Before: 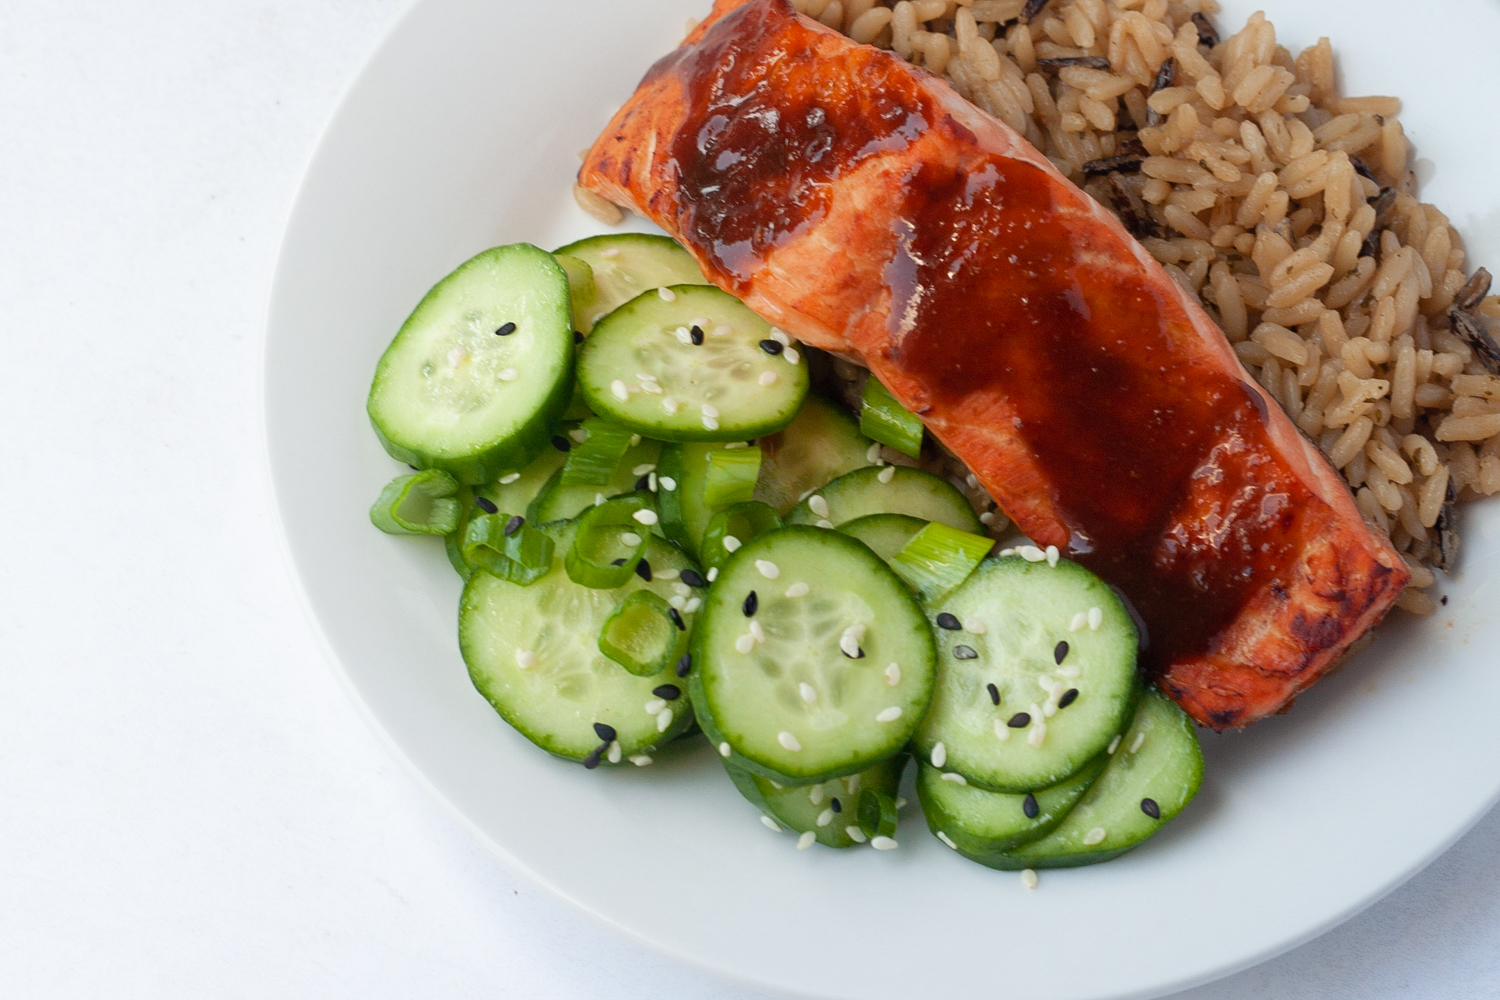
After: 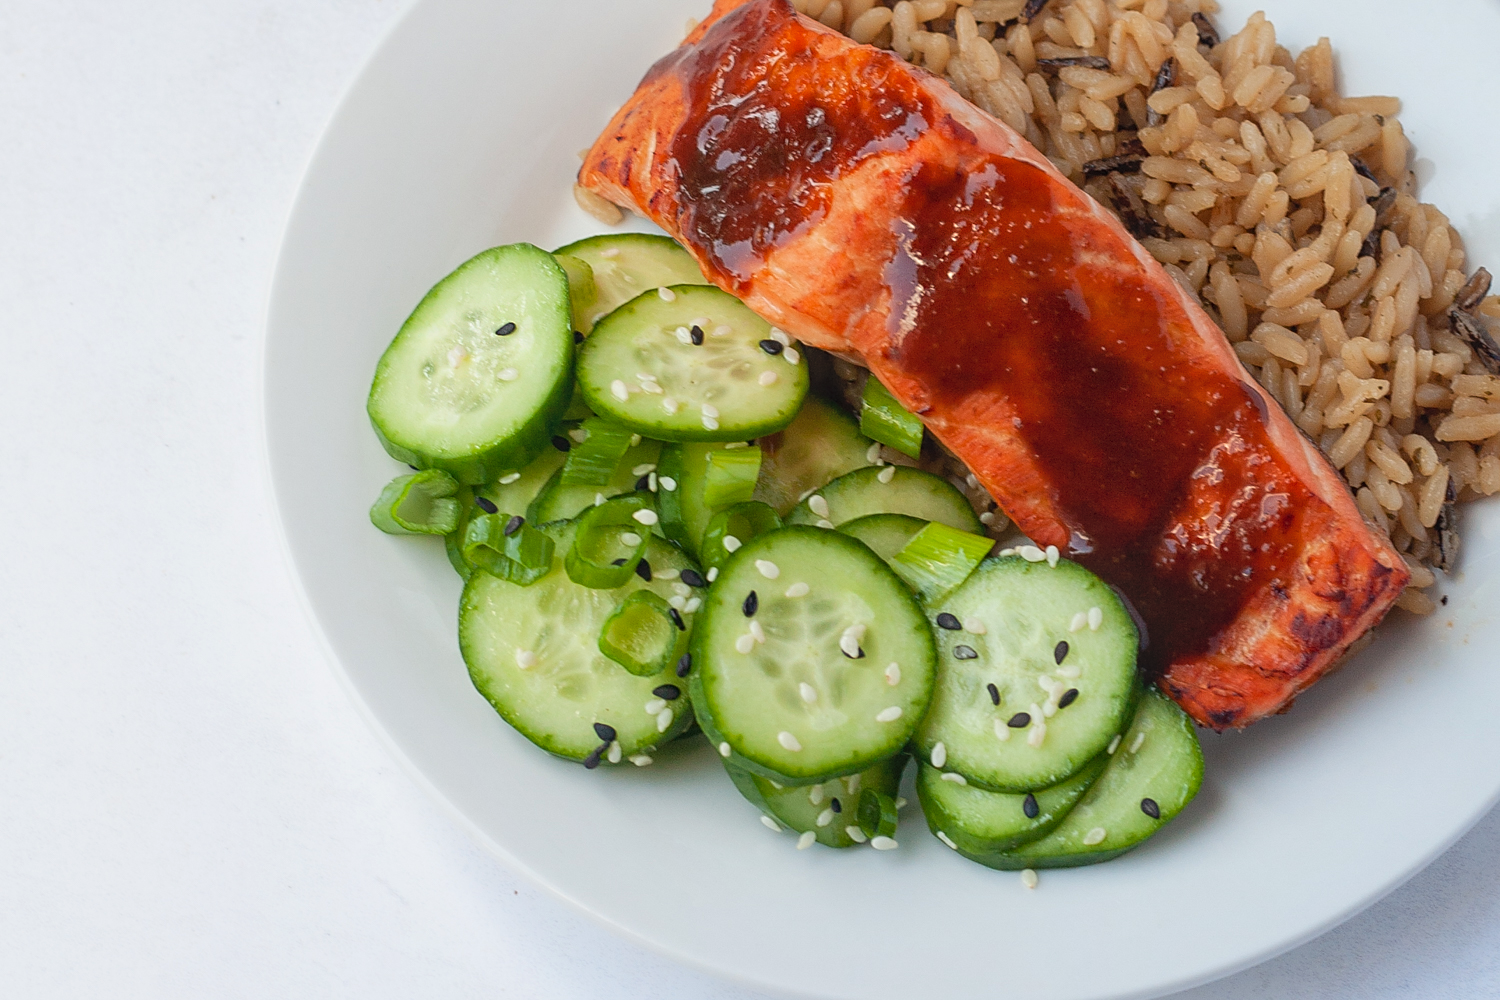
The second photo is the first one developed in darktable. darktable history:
contrast brightness saturation: contrast -0.101, brightness 0.052, saturation 0.082
tone equalizer: edges refinement/feathering 500, mask exposure compensation -1.57 EV, preserve details no
local contrast: on, module defaults
sharpen: radius 1.853, amount 0.409, threshold 1.14
